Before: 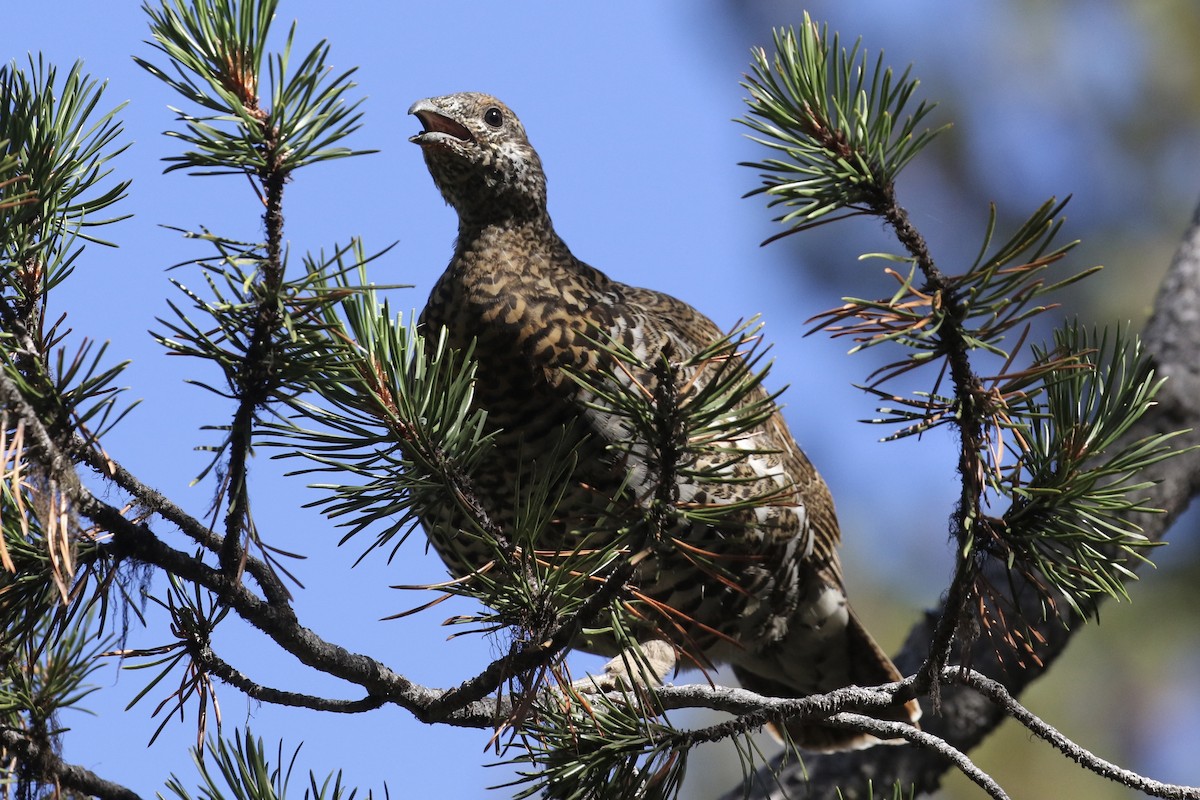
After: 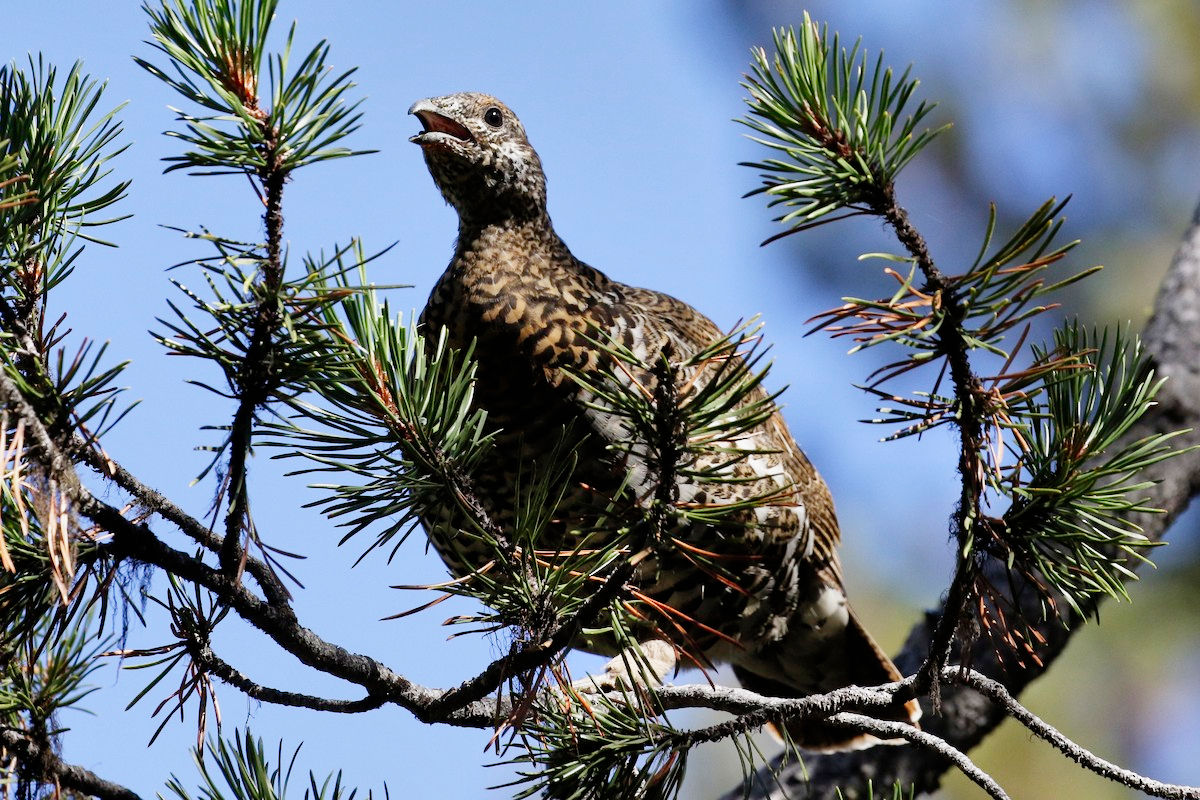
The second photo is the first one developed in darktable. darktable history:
filmic rgb: black relative exposure -8.01 EV, white relative exposure 4.02 EV, threshold 5.95 EV, hardness 4.18, latitude 49.52%, contrast 1.1, add noise in highlights 0.001, preserve chrominance no, color science v3 (2019), use custom middle-gray values true, iterations of high-quality reconstruction 0, contrast in highlights soft, enable highlight reconstruction true
exposure: black level correction 0, exposure 0.499 EV, compensate highlight preservation false
shadows and highlights: soften with gaussian
